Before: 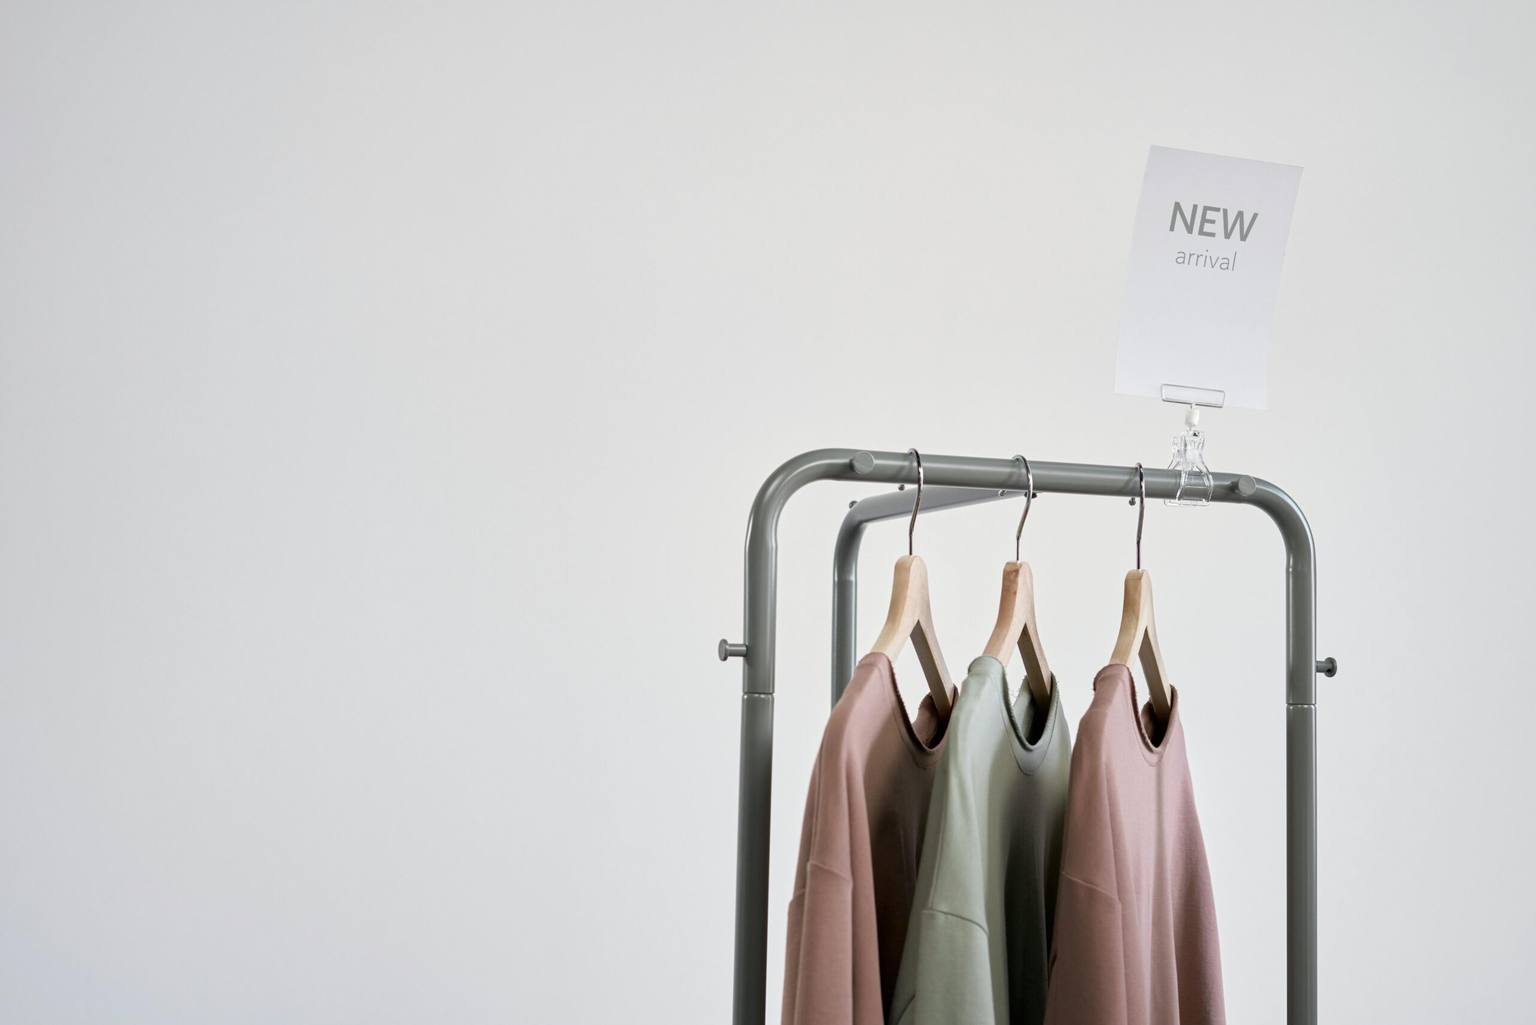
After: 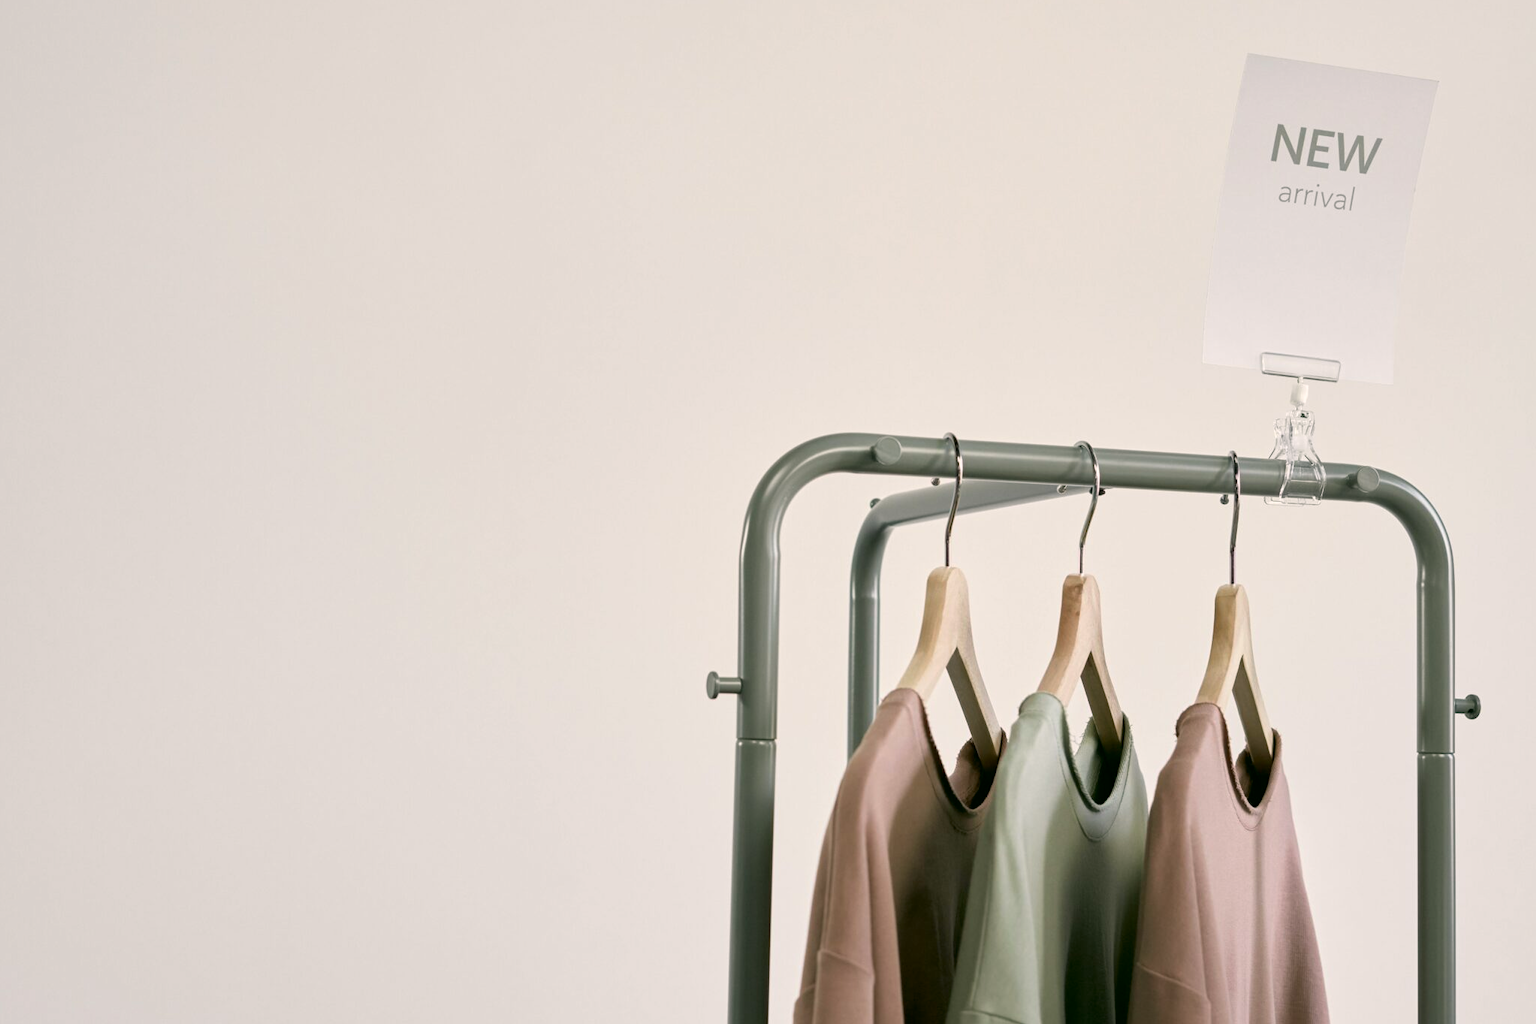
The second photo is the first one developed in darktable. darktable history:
white balance: emerald 1
color correction: highlights a* 4.02, highlights b* 4.98, shadows a* -7.55, shadows b* 4.98
crop and rotate: left 10.071%, top 10.071%, right 10.02%, bottom 10.02%
